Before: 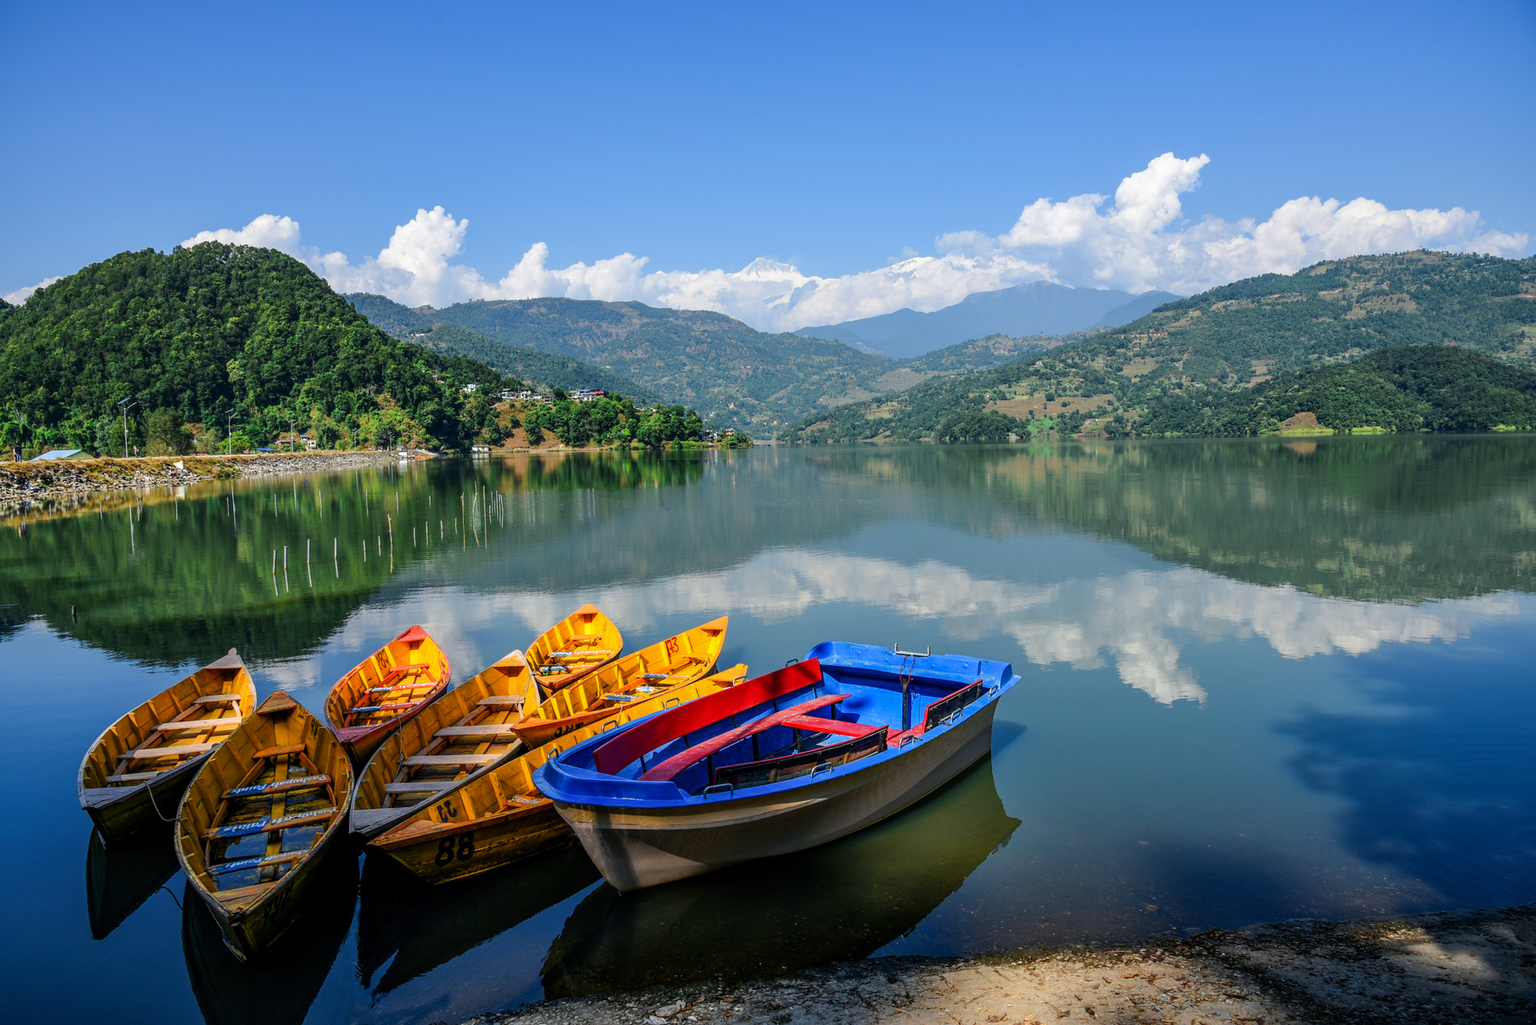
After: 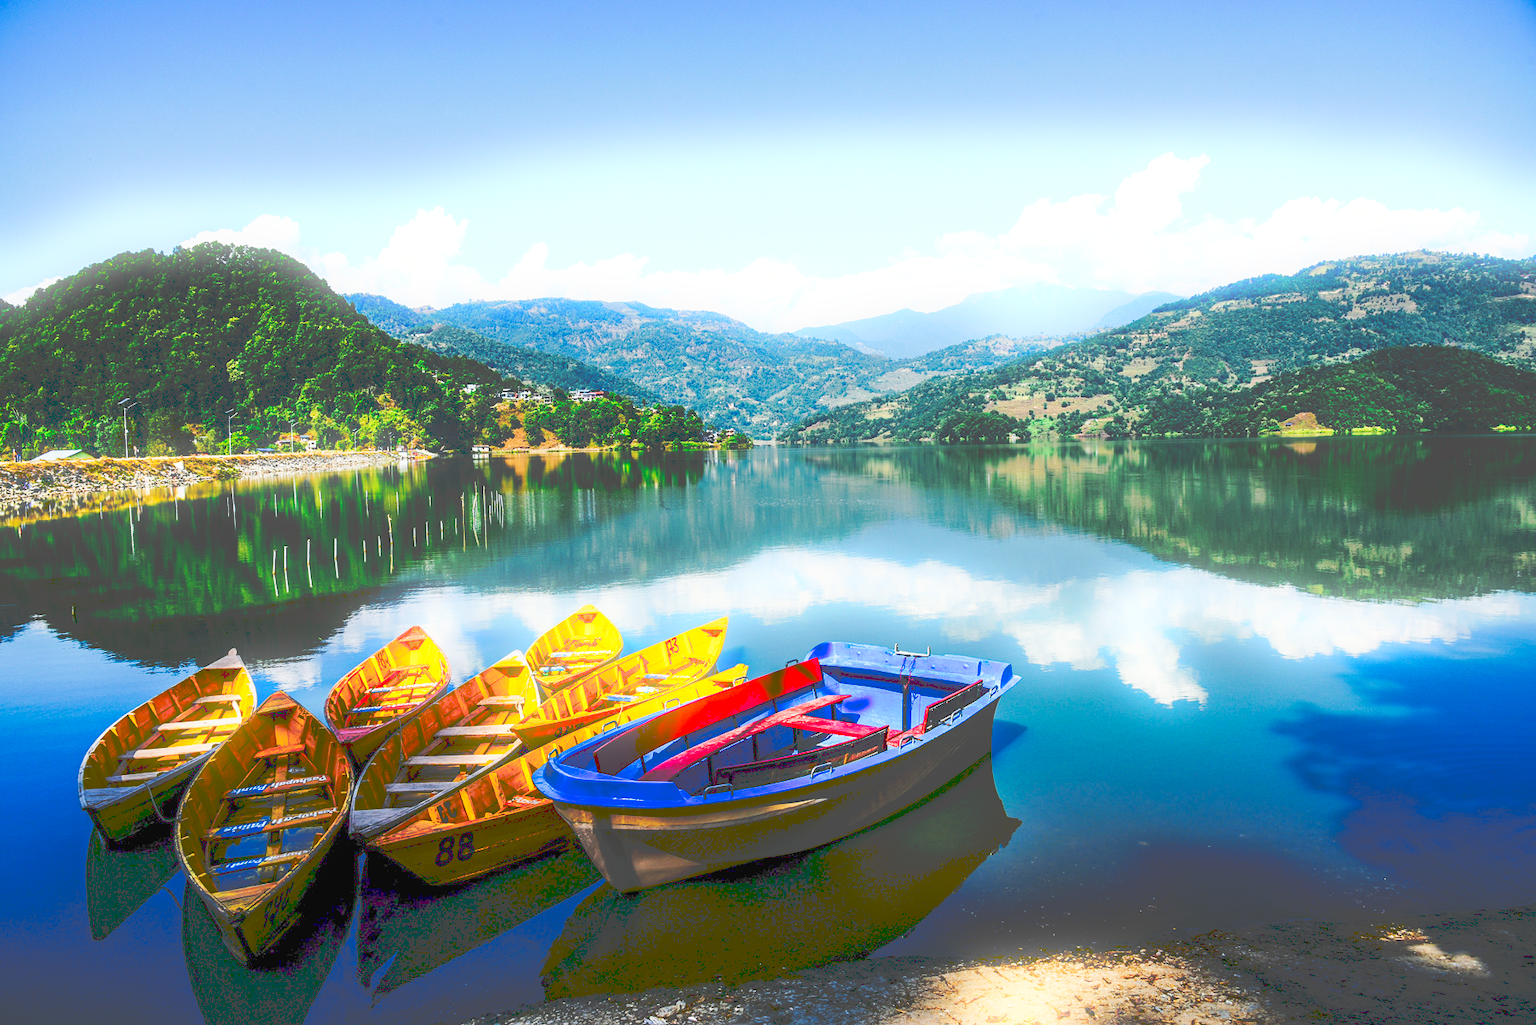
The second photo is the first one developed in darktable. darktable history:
bloom: size 5%, threshold 95%, strength 15%
contrast brightness saturation: contrast 0.07, brightness -0.14, saturation 0.11
tone curve: curves: ch0 [(0, 0) (0.003, 0.279) (0.011, 0.287) (0.025, 0.295) (0.044, 0.304) (0.069, 0.316) (0.1, 0.319) (0.136, 0.316) (0.177, 0.32) (0.224, 0.359) (0.277, 0.421) (0.335, 0.511) (0.399, 0.639) (0.468, 0.734) (0.543, 0.827) (0.623, 0.89) (0.709, 0.944) (0.801, 0.965) (0.898, 0.968) (1, 1)], preserve colors none
exposure: black level correction 0, compensate exposure bias true, compensate highlight preservation false
